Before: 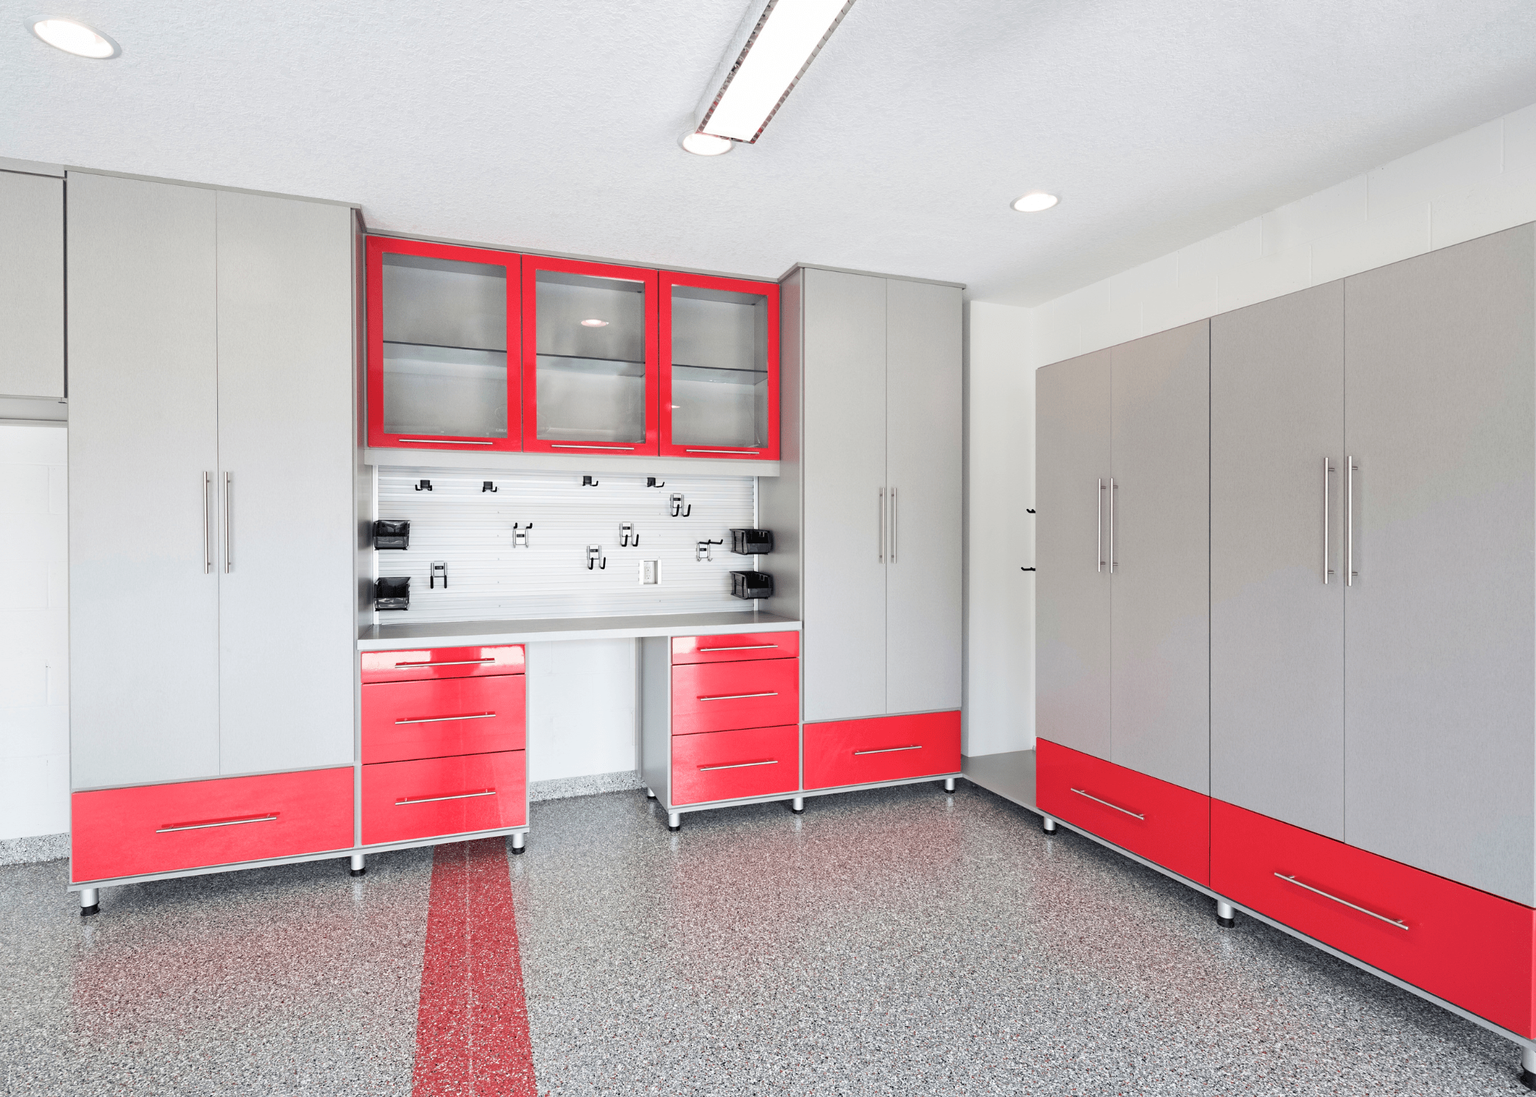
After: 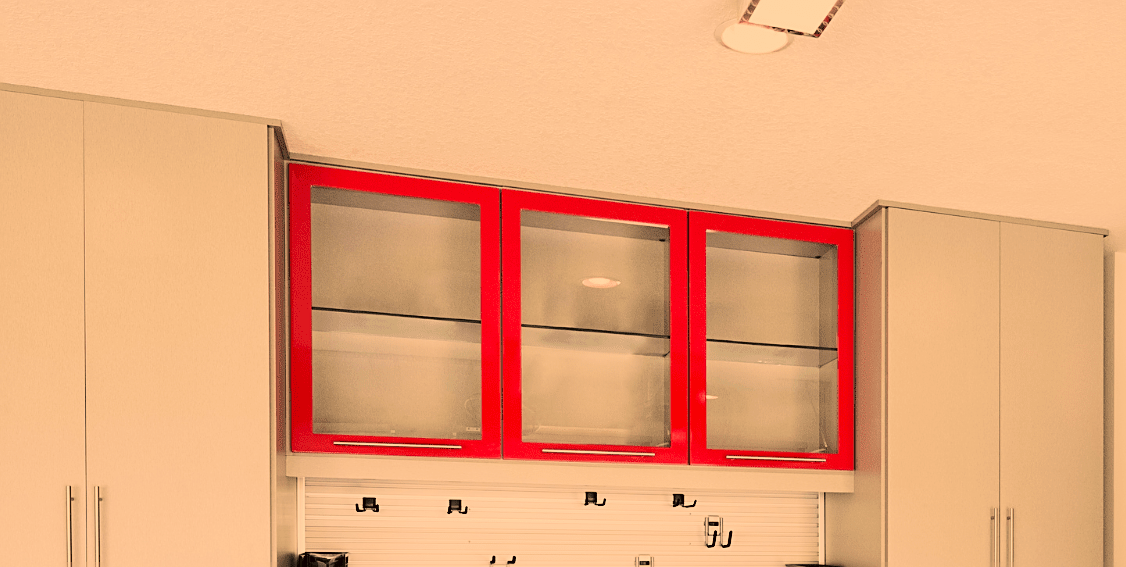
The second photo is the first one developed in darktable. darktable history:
crop: left 10.121%, top 10.631%, right 36.218%, bottom 51.526%
color correction: highlights a* 17.94, highlights b* 35.39, shadows a* 1.48, shadows b* 6.42, saturation 1.01
sharpen: on, module defaults
velvia: on, module defaults
filmic rgb: black relative exposure -7.65 EV, white relative exposure 4.56 EV, hardness 3.61, contrast 1.25
